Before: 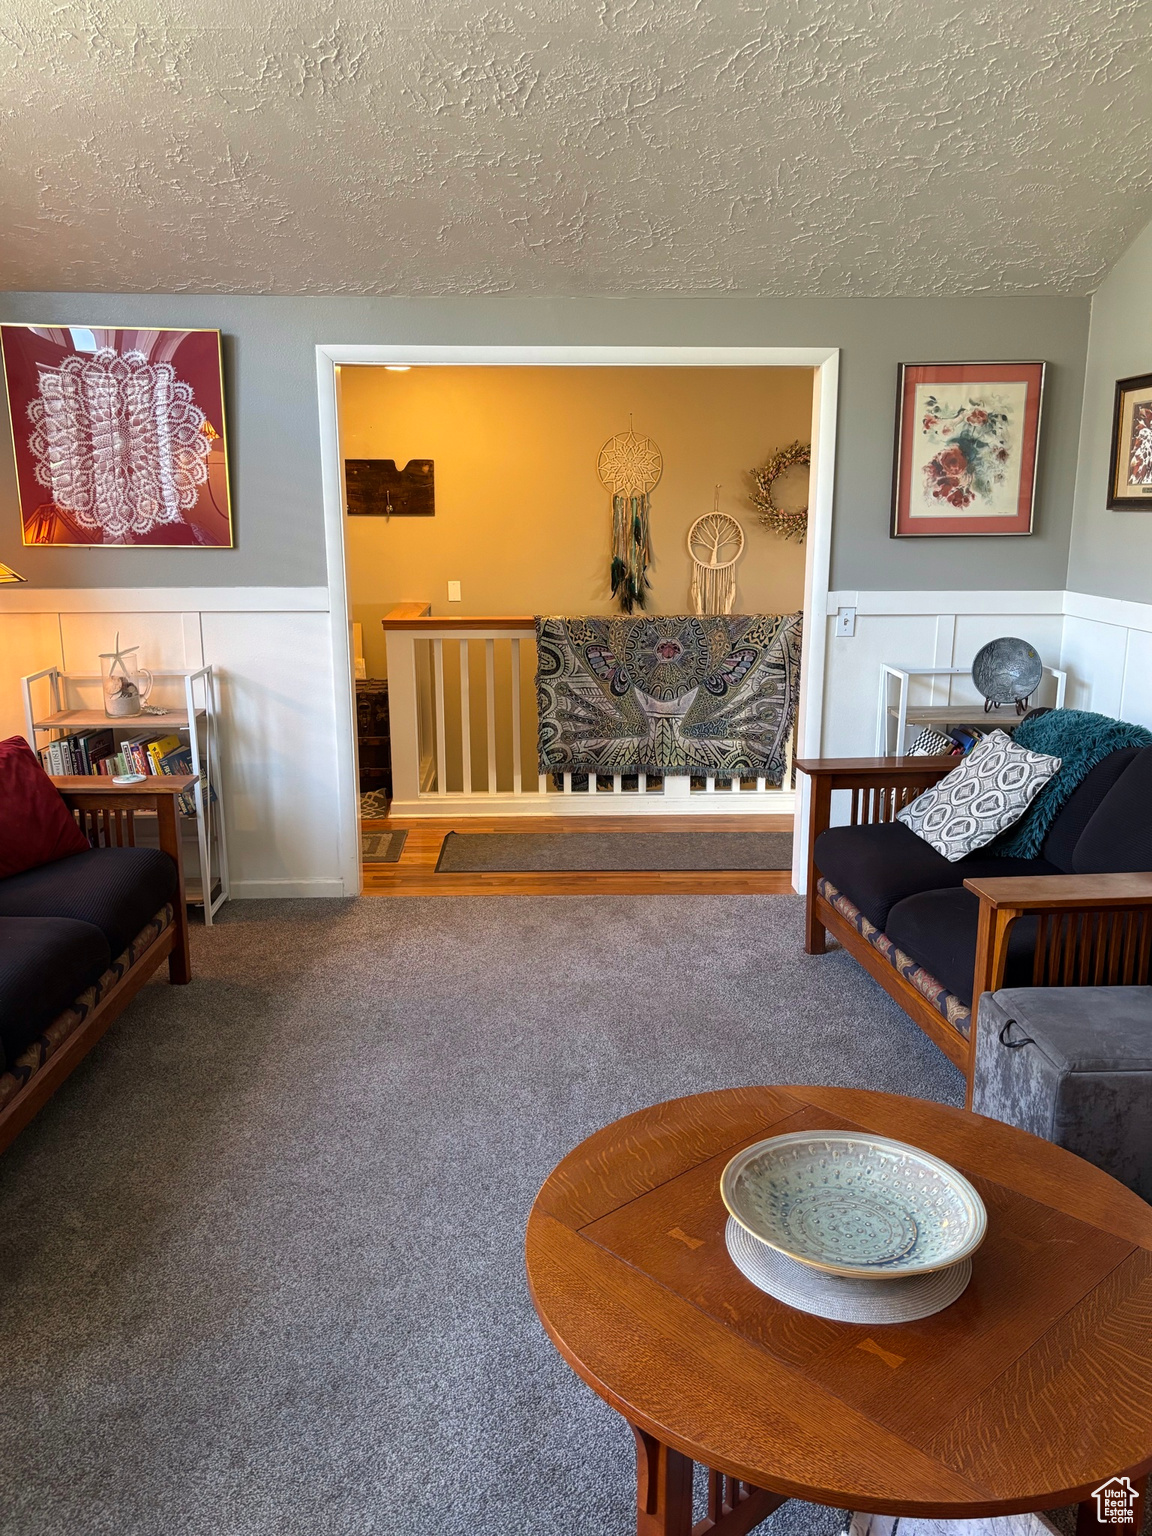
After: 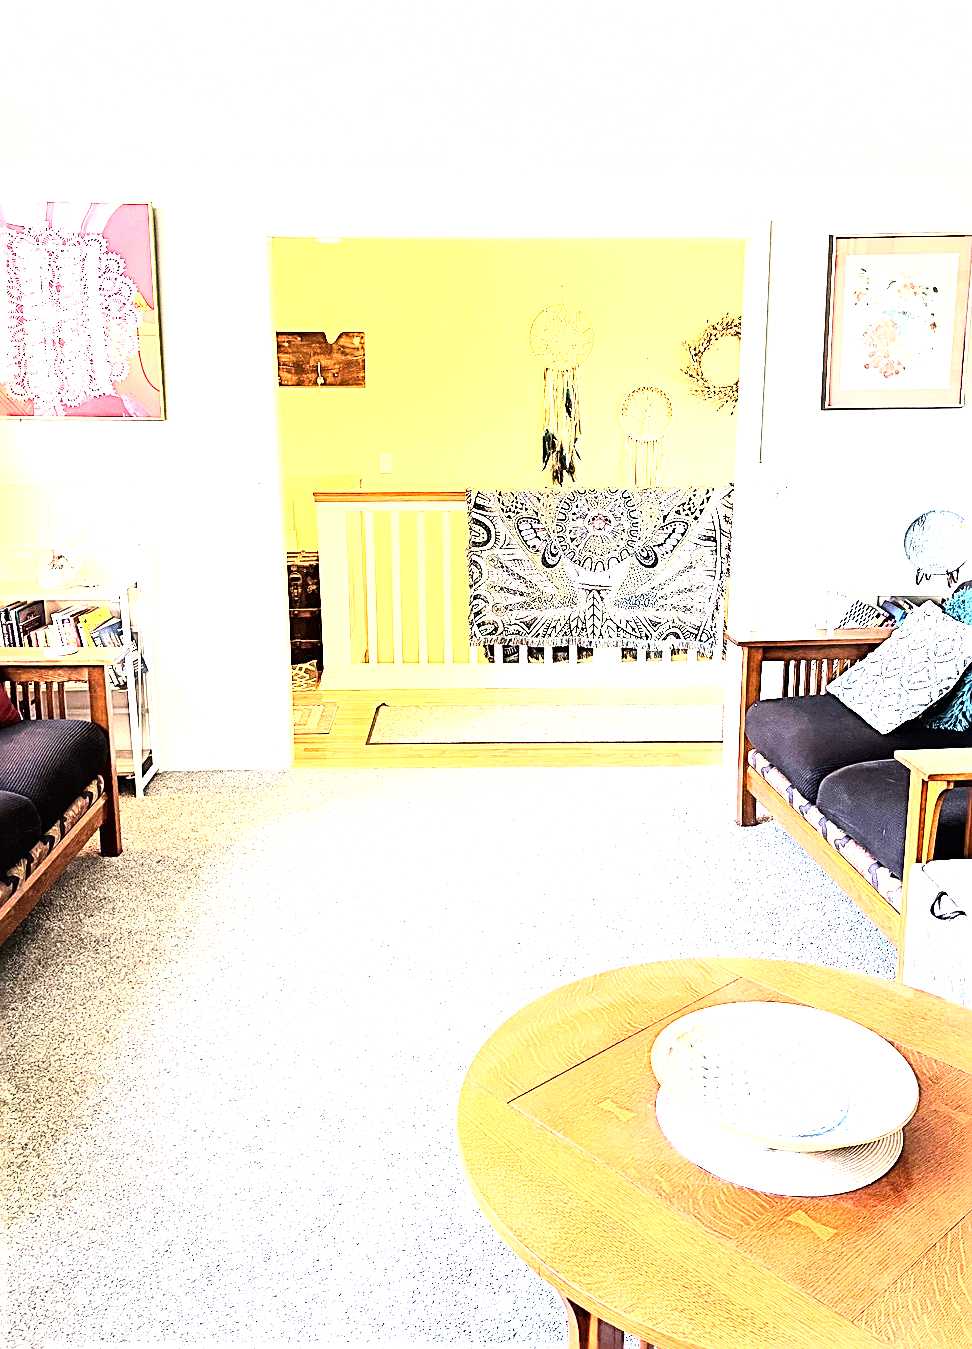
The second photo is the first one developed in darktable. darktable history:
contrast brightness saturation: contrast 0.061, brightness -0.012, saturation -0.233
sharpen: radius 2.673, amount 0.678
crop: left 6.07%, top 8.383%, right 9.536%, bottom 3.744%
tone curve: curves: ch0 [(0, 0.036) (0.037, 0.042) (0.167, 0.143) (0.433, 0.502) (0.531, 0.637) (0.696, 0.825) (0.856, 0.92) (1, 0.98)]; ch1 [(0, 0) (0.424, 0.383) (0.482, 0.459) (0.501, 0.5) (0.522, 0.526) (0.559, 0.563) (0.604, 0.646) (0.715, 0.729) (1, 1)]; ch2 [(0, 0) (0.369, 0.388) (0.45, 0.48) (0.499, 0.502) (0.504, 0.504) (0.512, 0.526) (0.581, 0.595) (0.708, 0.786) (1, 1)], color space Lab, linked channels, preserve colors none
base curve: curves: ch0 [(0, 0) (0.007, 0.004) (0.027, 0.03) (0.046, 0.07) (0.207, 0.54) (0.442, 0.872) (0.673, 0.972) (1, 1)]
levels: levels [0.036, 0.364, 0.827]
exposure: black level correction 0, exposure 1.456 EV, compensate highlight preservation false
